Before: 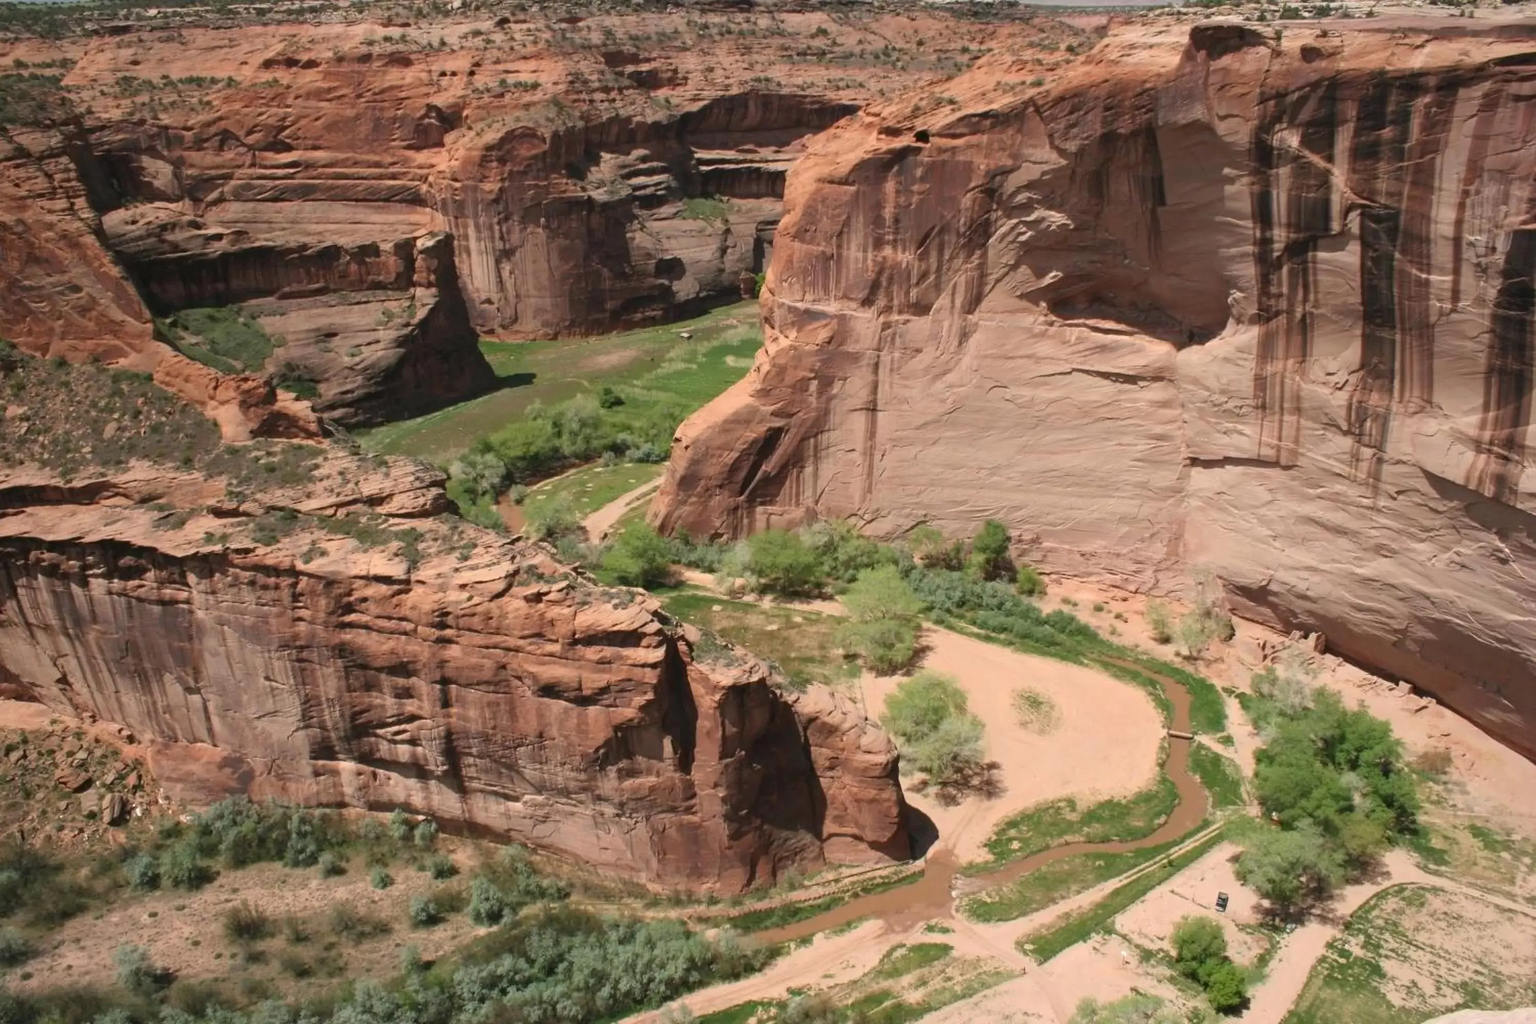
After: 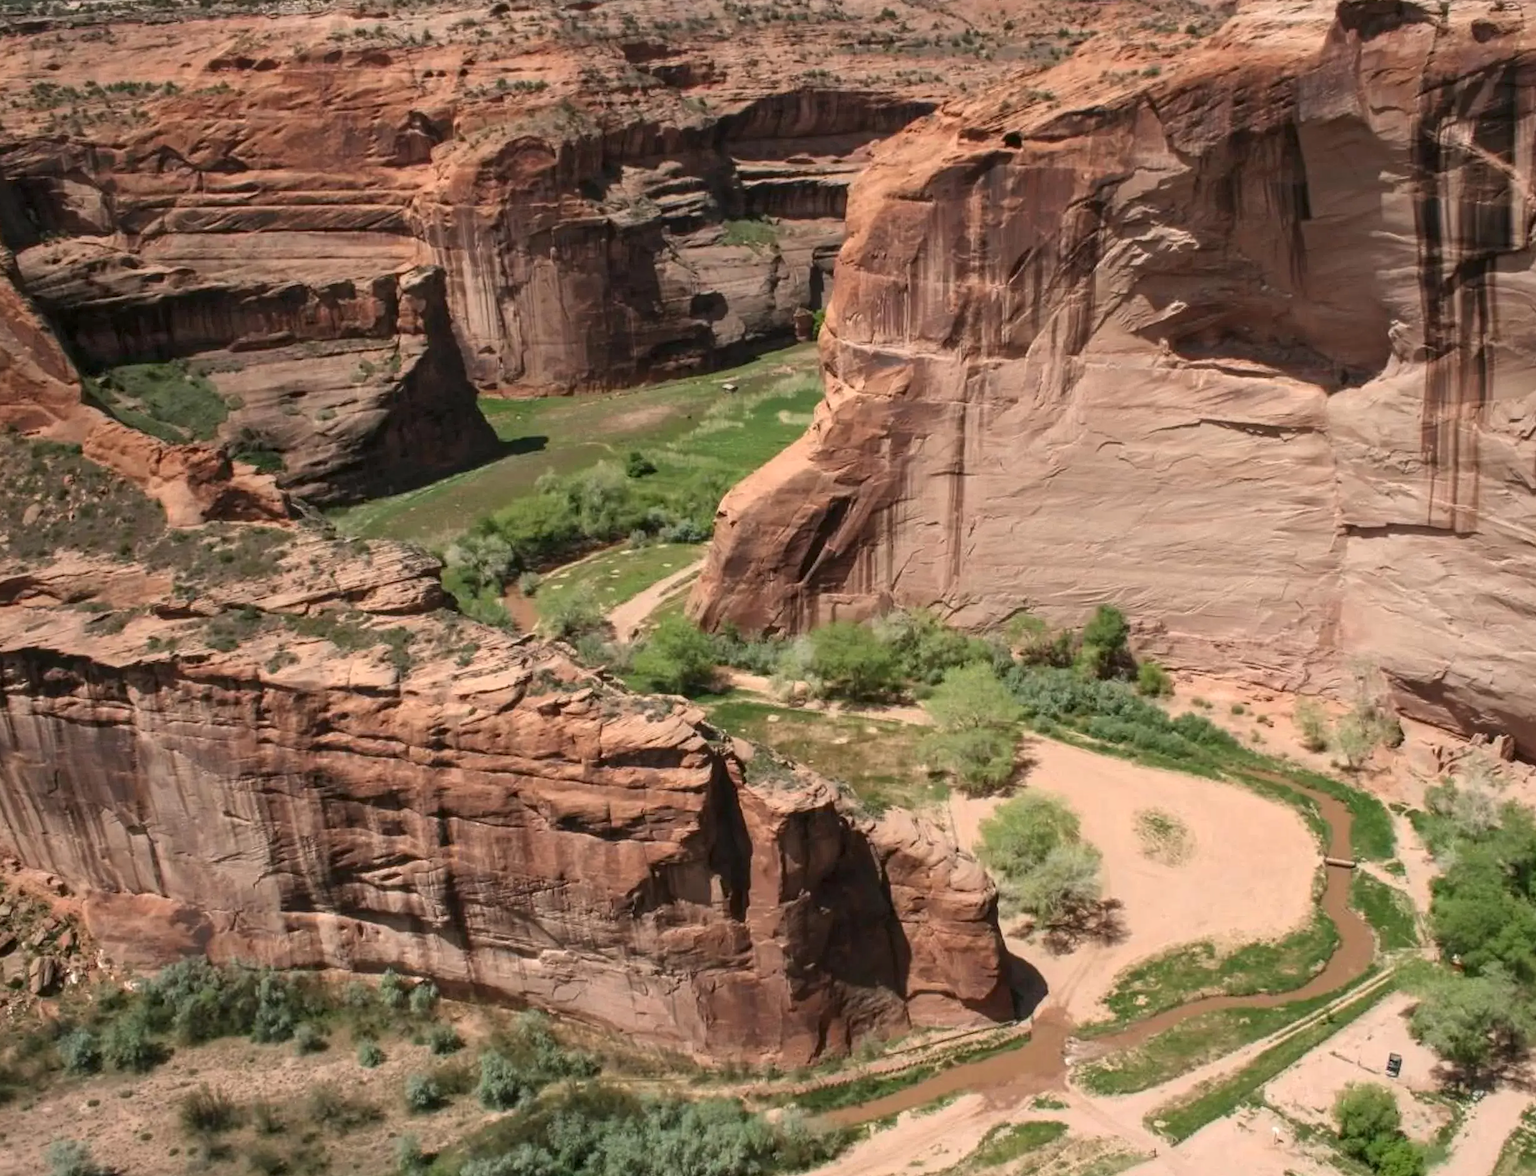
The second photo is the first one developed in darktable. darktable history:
crop and rotate: angle 1°, left 4.281%, top 0.642%, right 11.383%, bottom 2.486%
local contrast: on, module defaults
